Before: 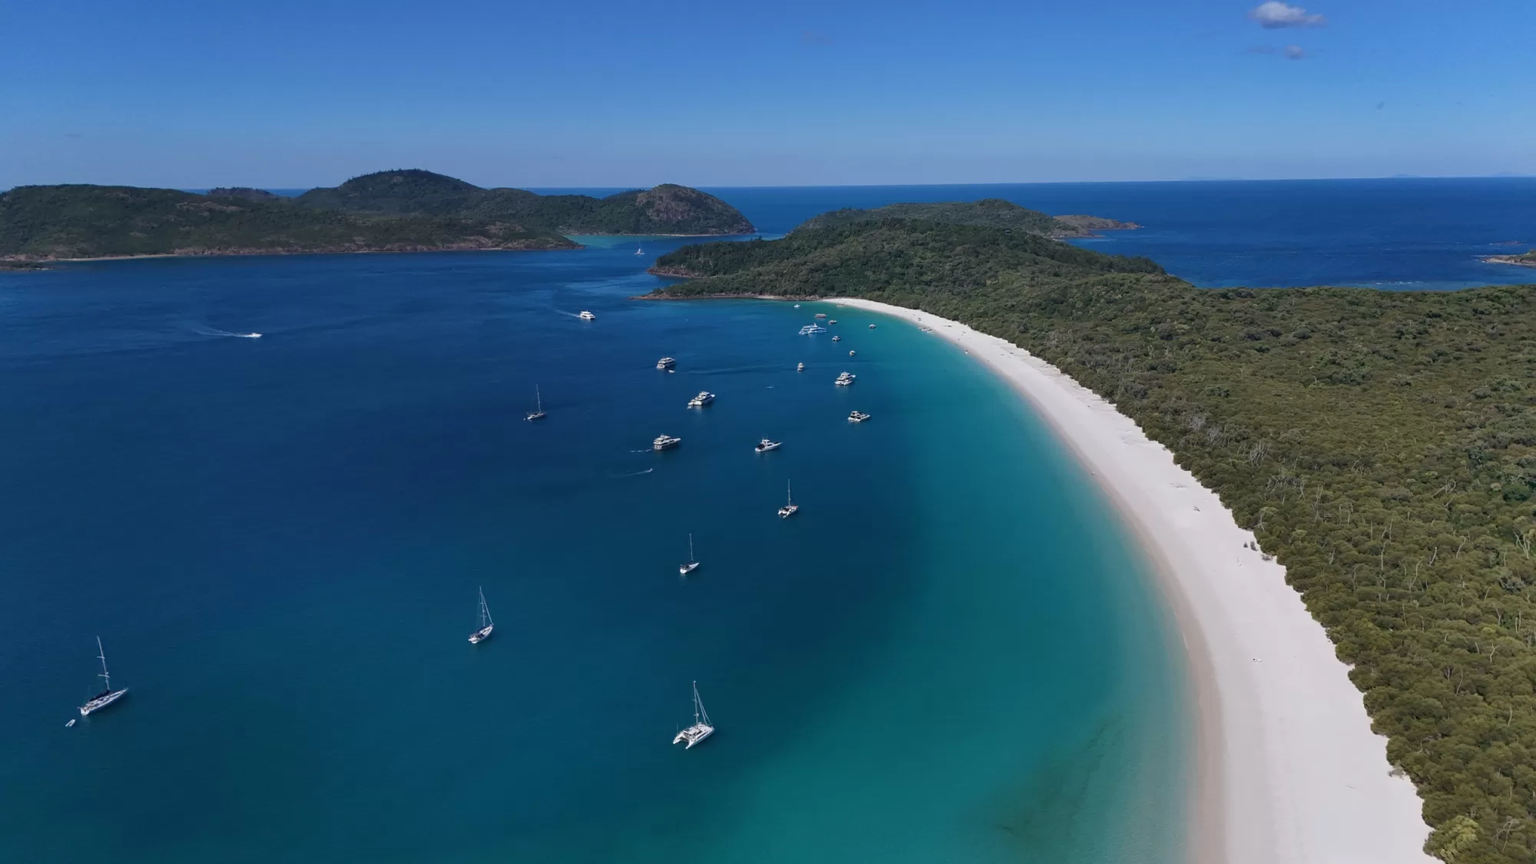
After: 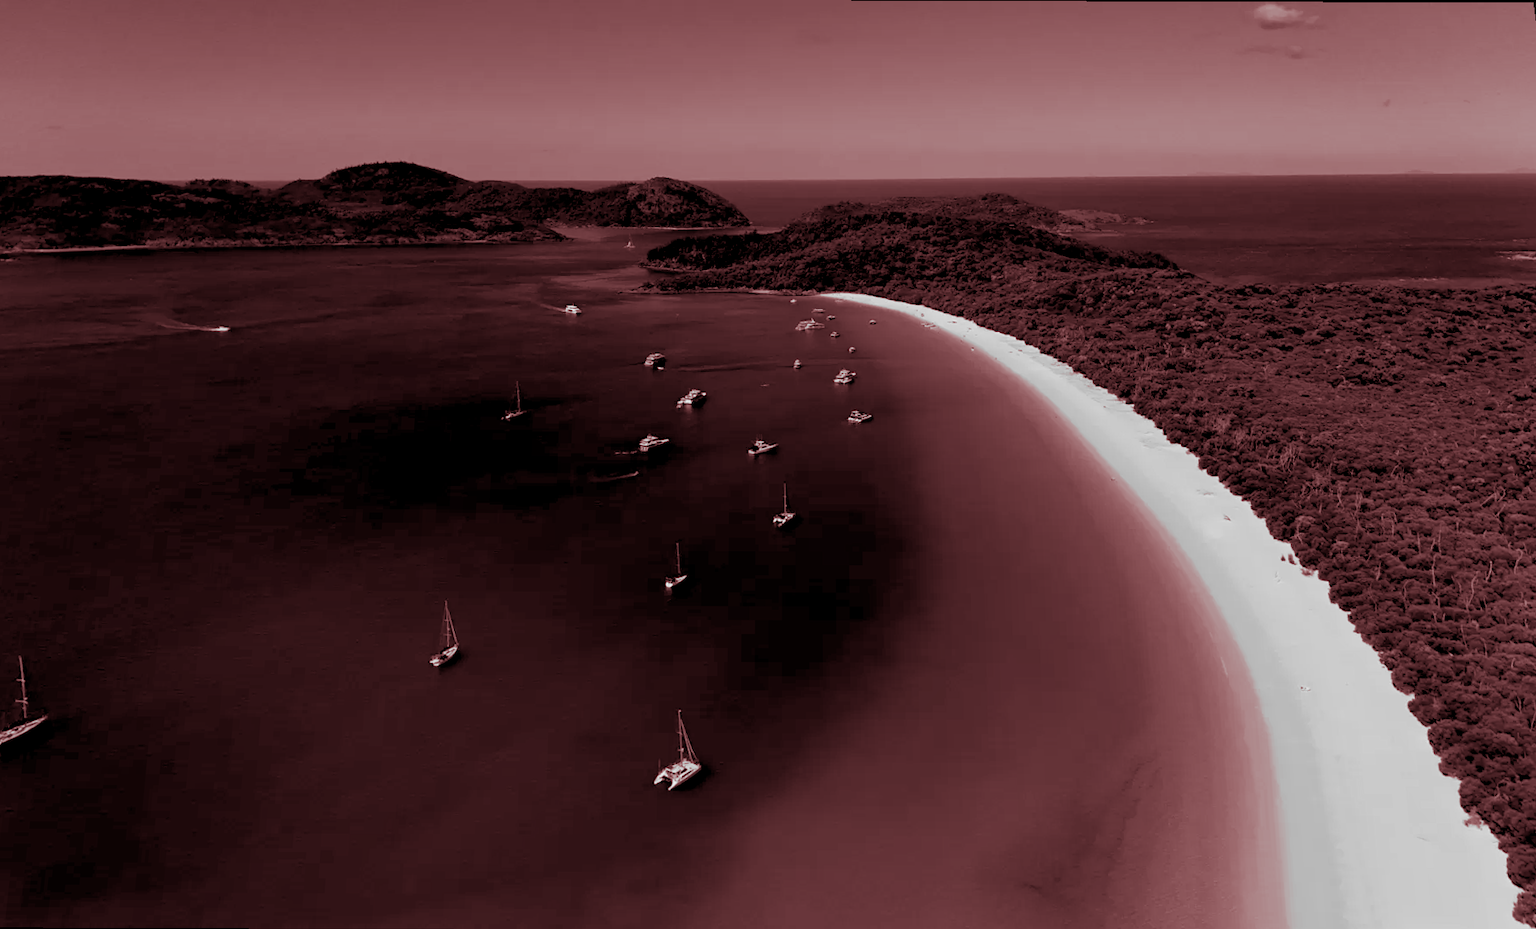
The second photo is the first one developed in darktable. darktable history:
rotate and perspective: rotation 0.215°, lens shift (vertical) -0.139, crop left 0.069, crop right 0.939, crop top 0.002, crop bottom 0.996
rgb levels: levels [[0.034, 0.472, 0.904], [0, 0.5, 1], [0, 0.5, 1]]
monochrome: a 73.58, b 64.21
split-toning: highlights › saturation 0, balance -61.83
